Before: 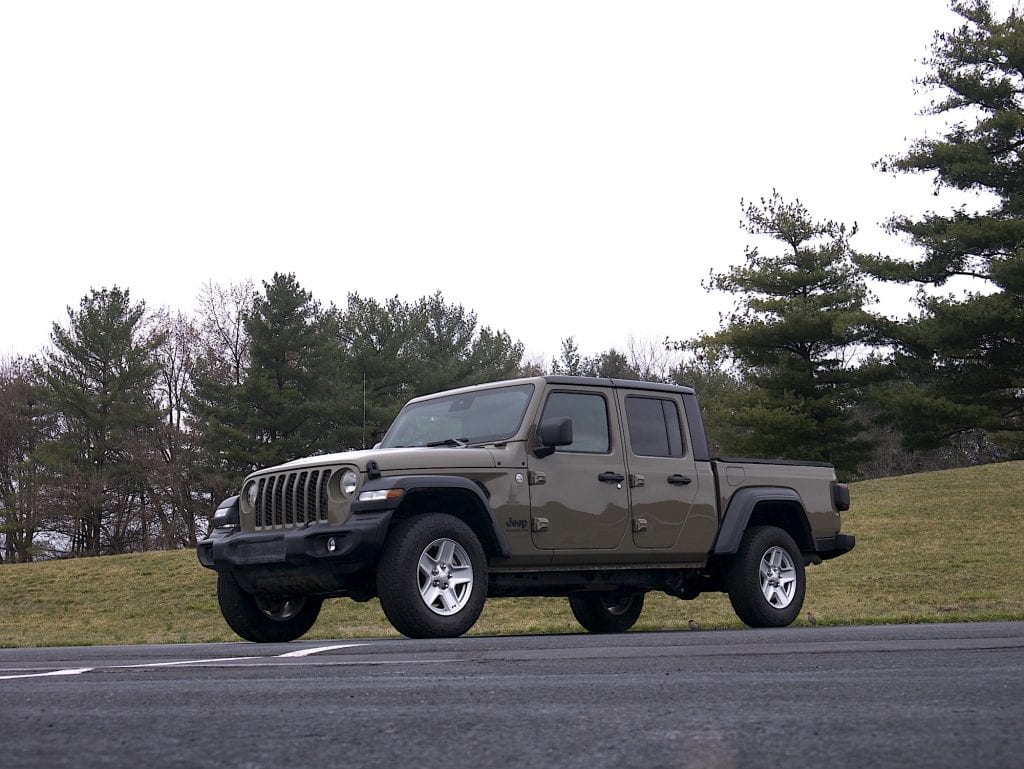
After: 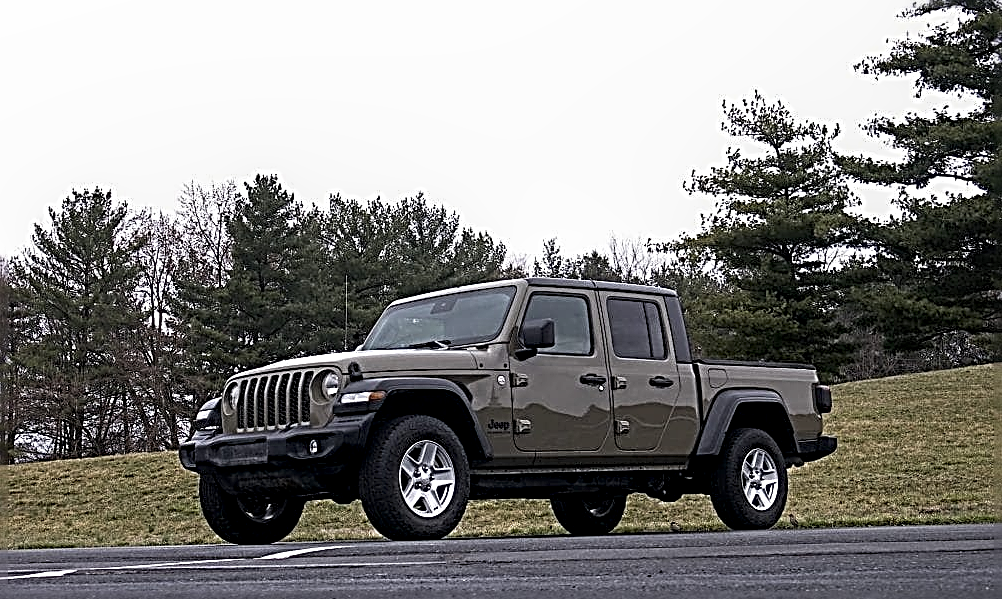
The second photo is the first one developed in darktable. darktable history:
local contrast: highlights 25%, shadows 75%, midtone range 0.75
crop and rotate: left 1.814%, top 12.818%, right 0.25%, bottom 9.225%
contrast brightness saturation: saturation -0.05
sharpen: radius 3.158, amount 1.731
